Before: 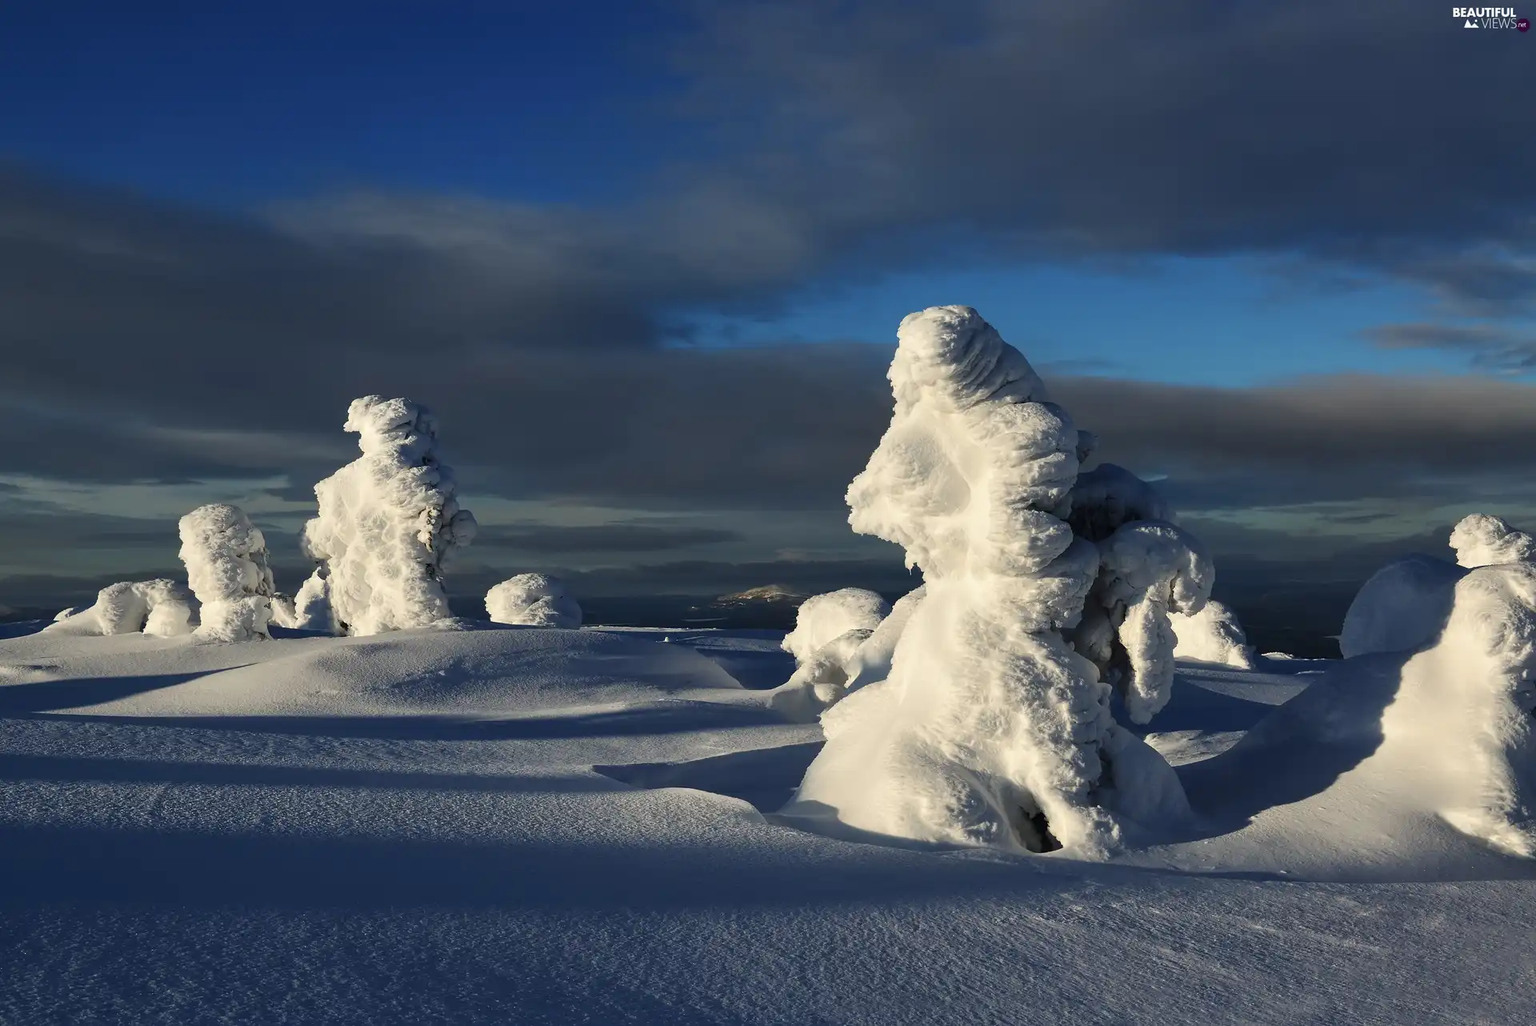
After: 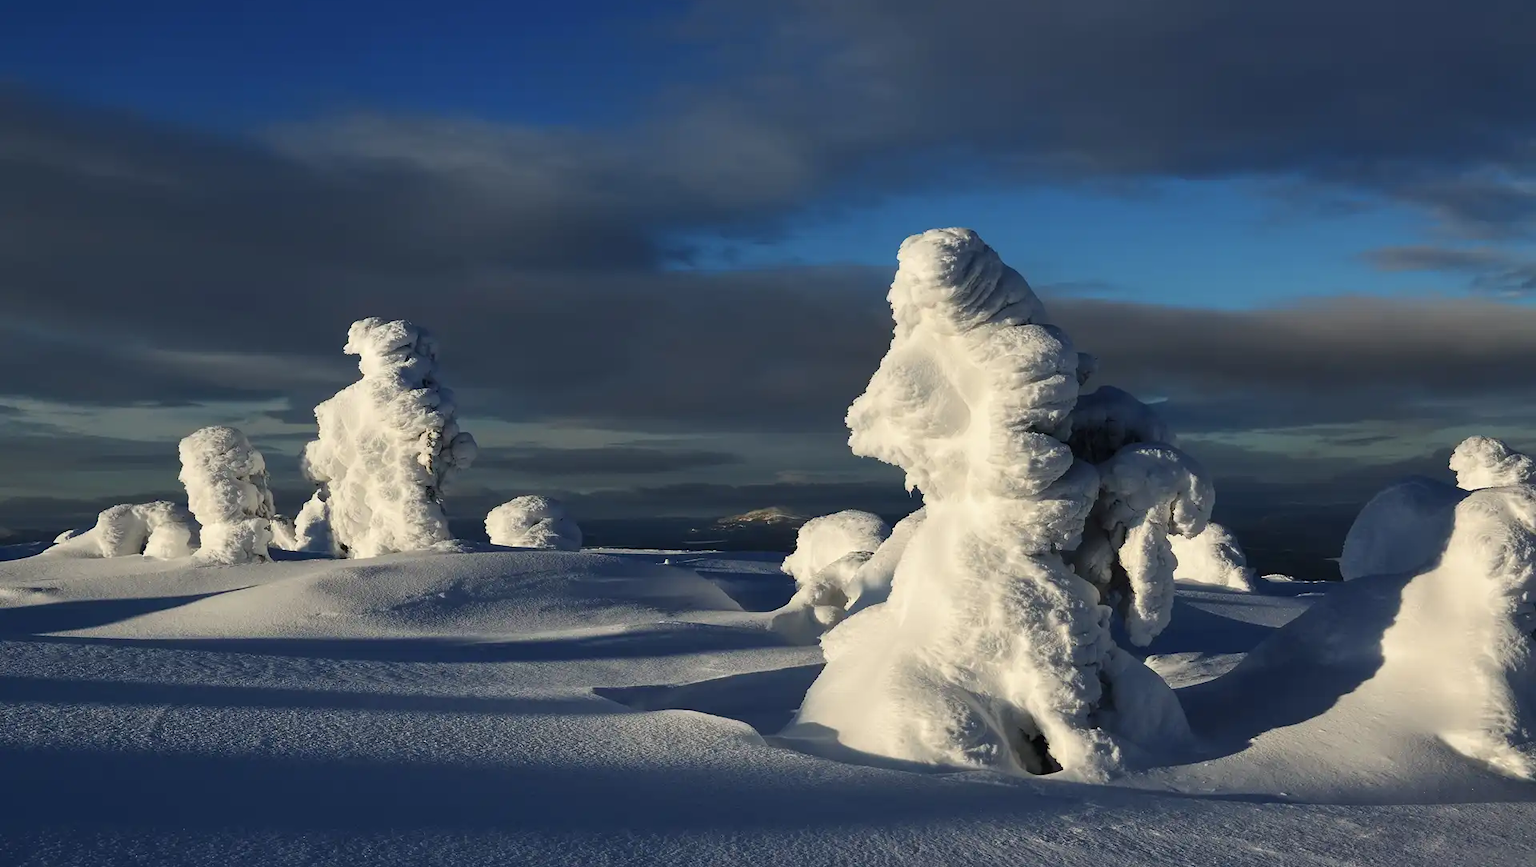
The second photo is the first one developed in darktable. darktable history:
crop: top 7.567%, bottom 7.87%
